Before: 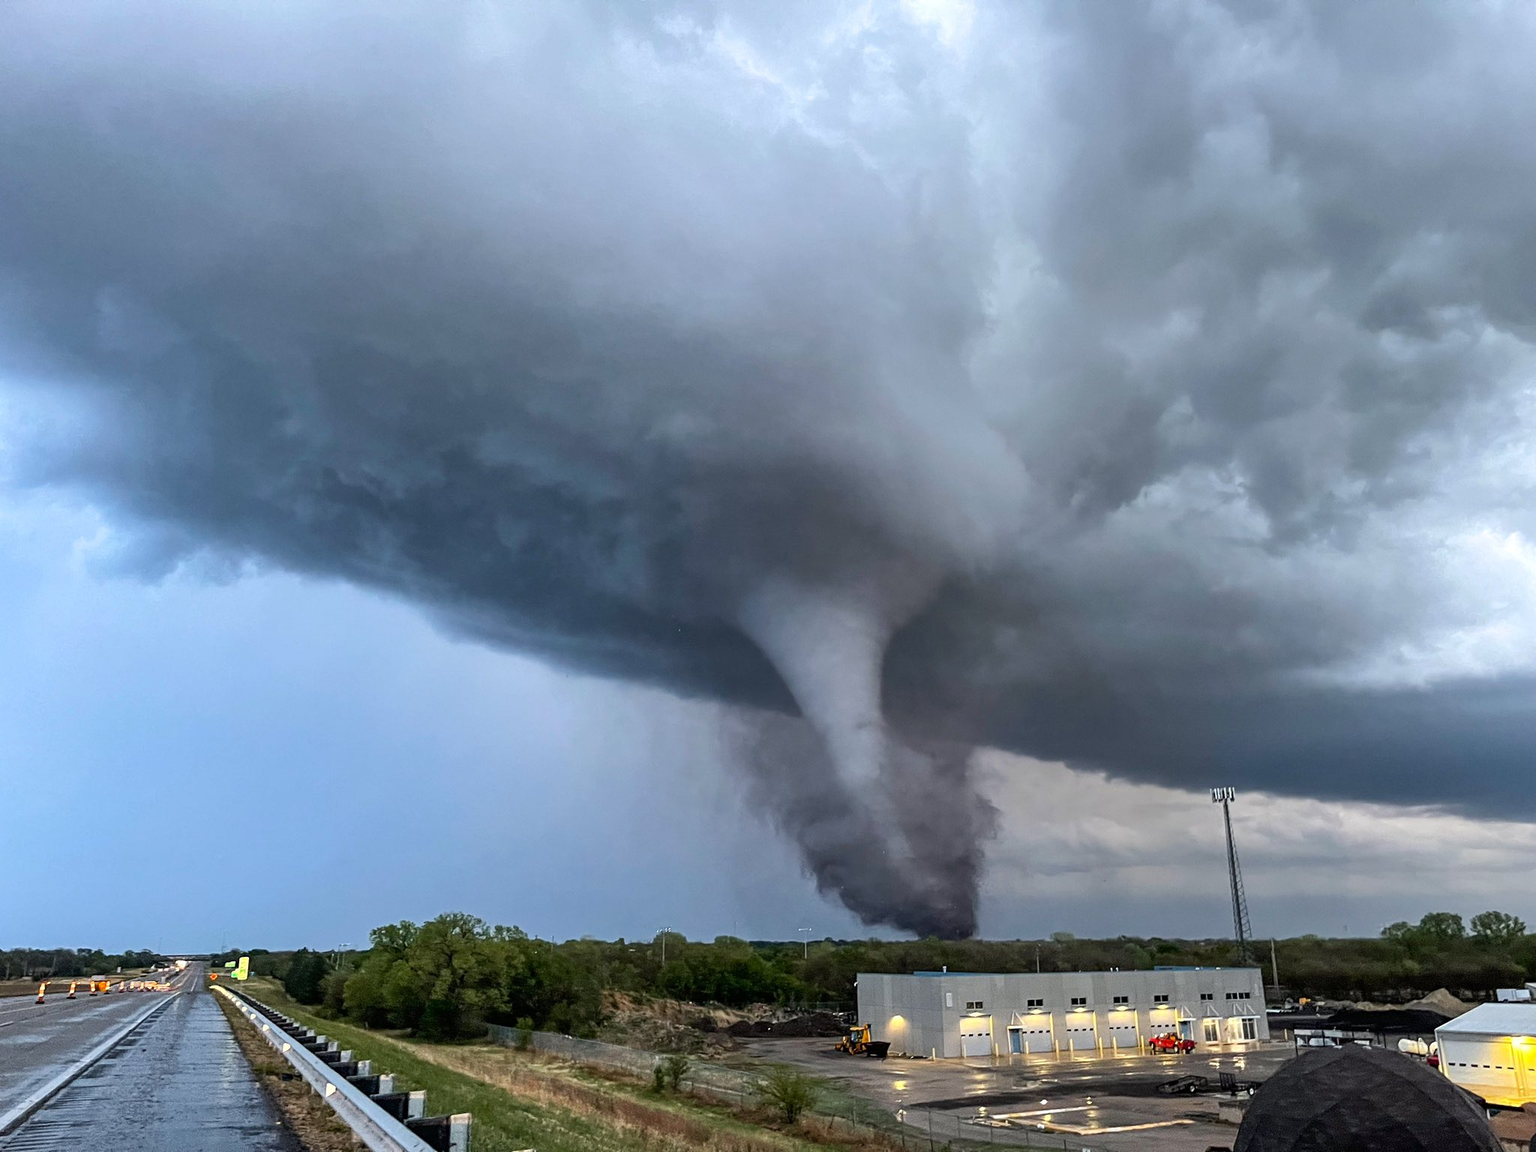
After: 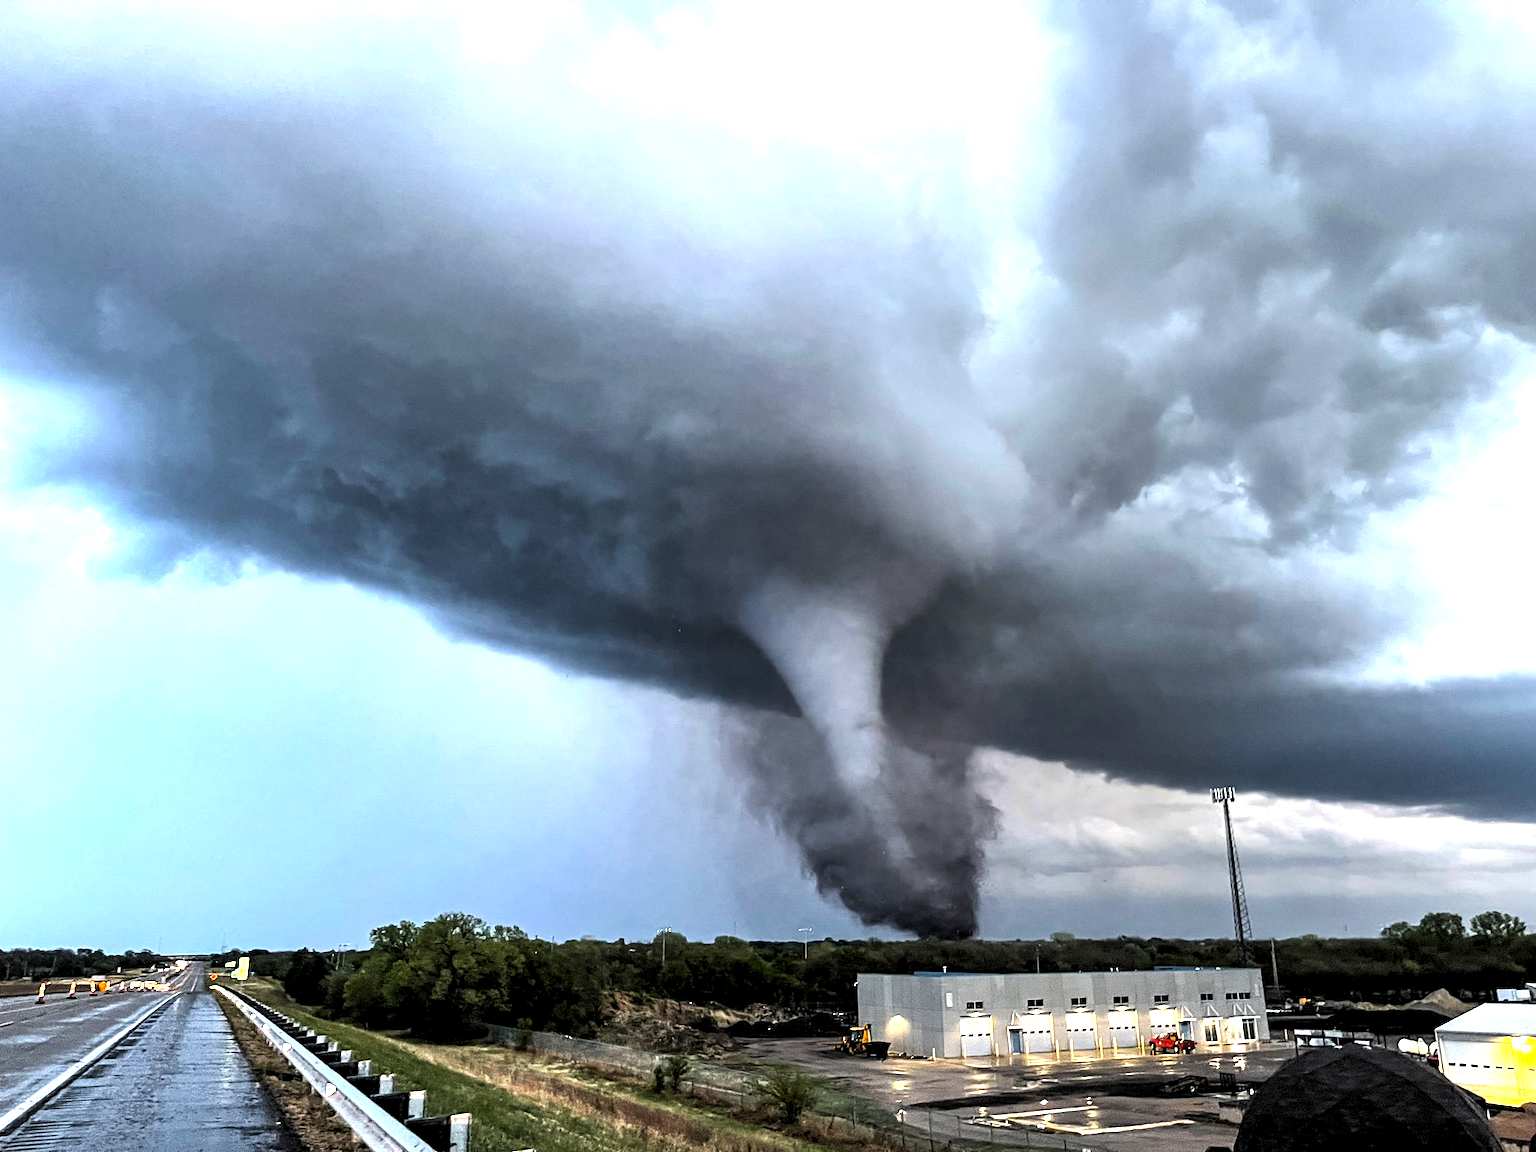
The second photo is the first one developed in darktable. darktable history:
exposure: black level correction 0.001, exposure 0.5 EV, compensate exposure bias true, compensate highlight preservation false
levels: levels [0.129, 0.519, 0.867]
